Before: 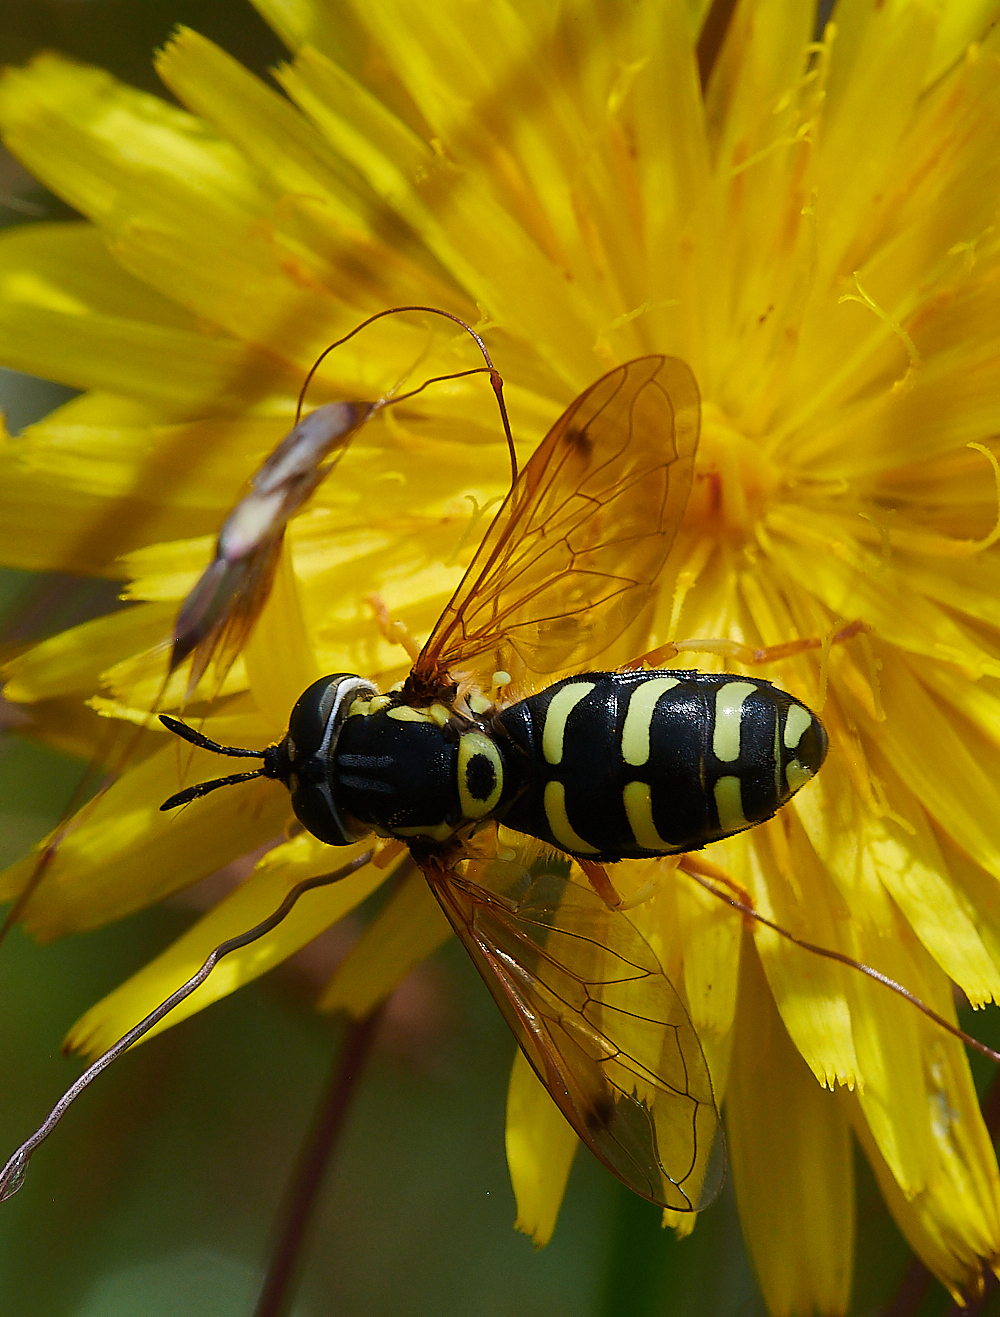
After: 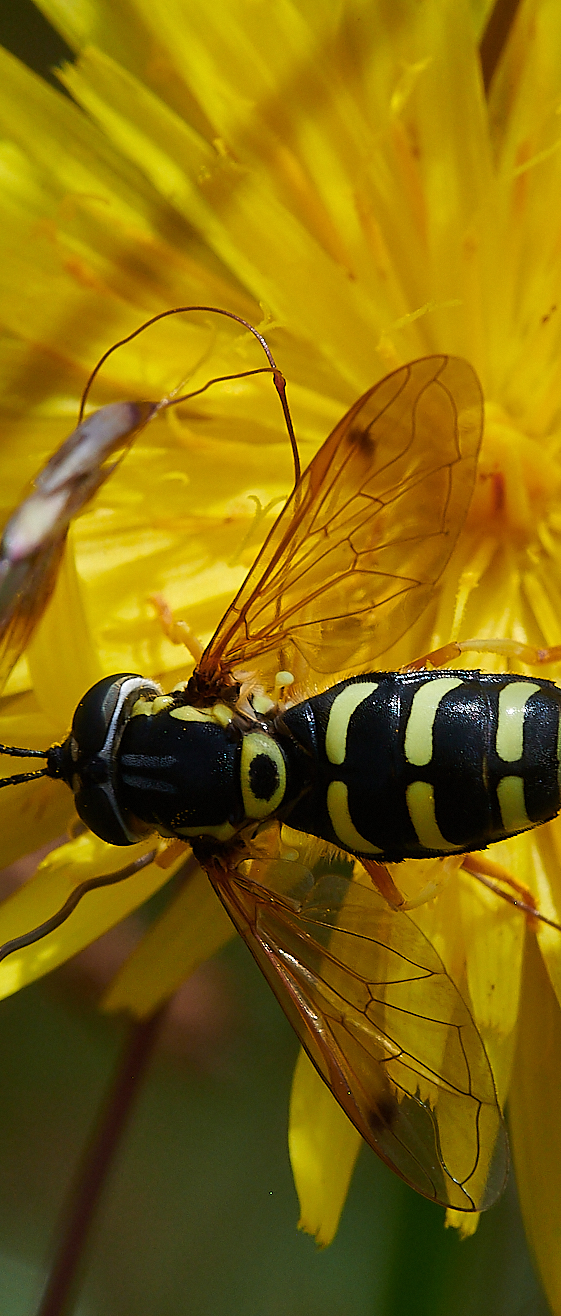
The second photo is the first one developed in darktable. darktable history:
crop: left 21.764%, right 22.063%, bottom 0.013%
contrast equalizer: octaves 7, y [[0.502, 0.505, 0.512, 0.529, 0.564, 0.588], [0.5 ×6], [0.502, 0.505, 0.512, 0.529, 0.564, 0.588], [0, 0.001, 0.001, 0.004, 0.008, 0.011], [0, 0.001, 0.001, 0.004, 0.008, 0.011]], mix 0.141
